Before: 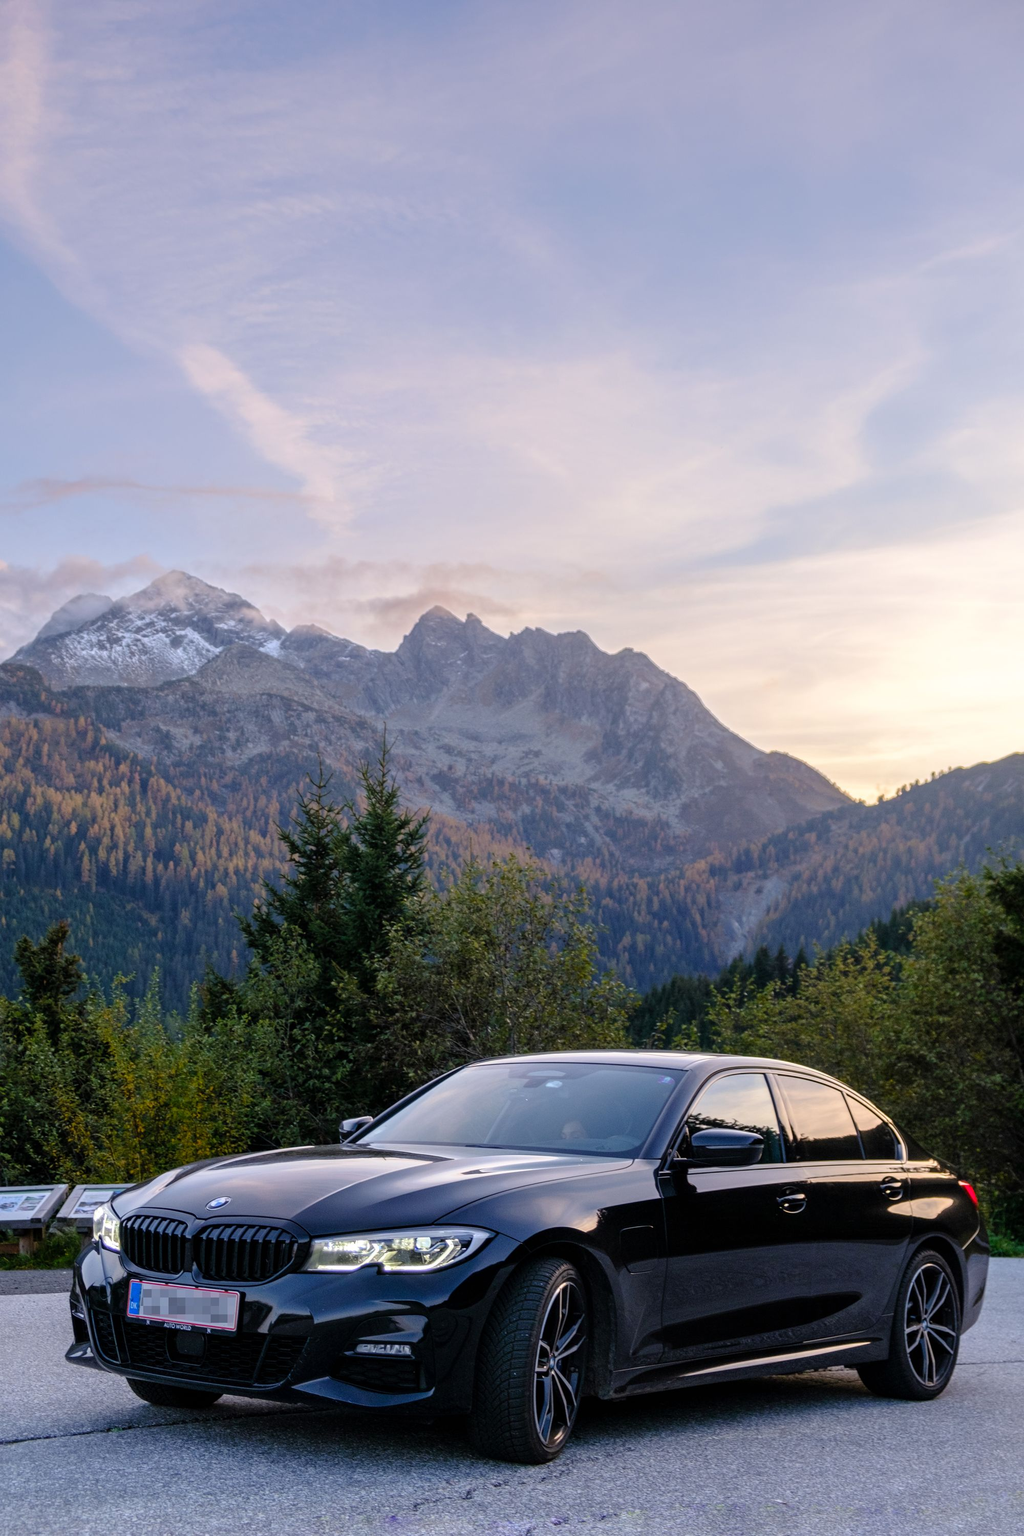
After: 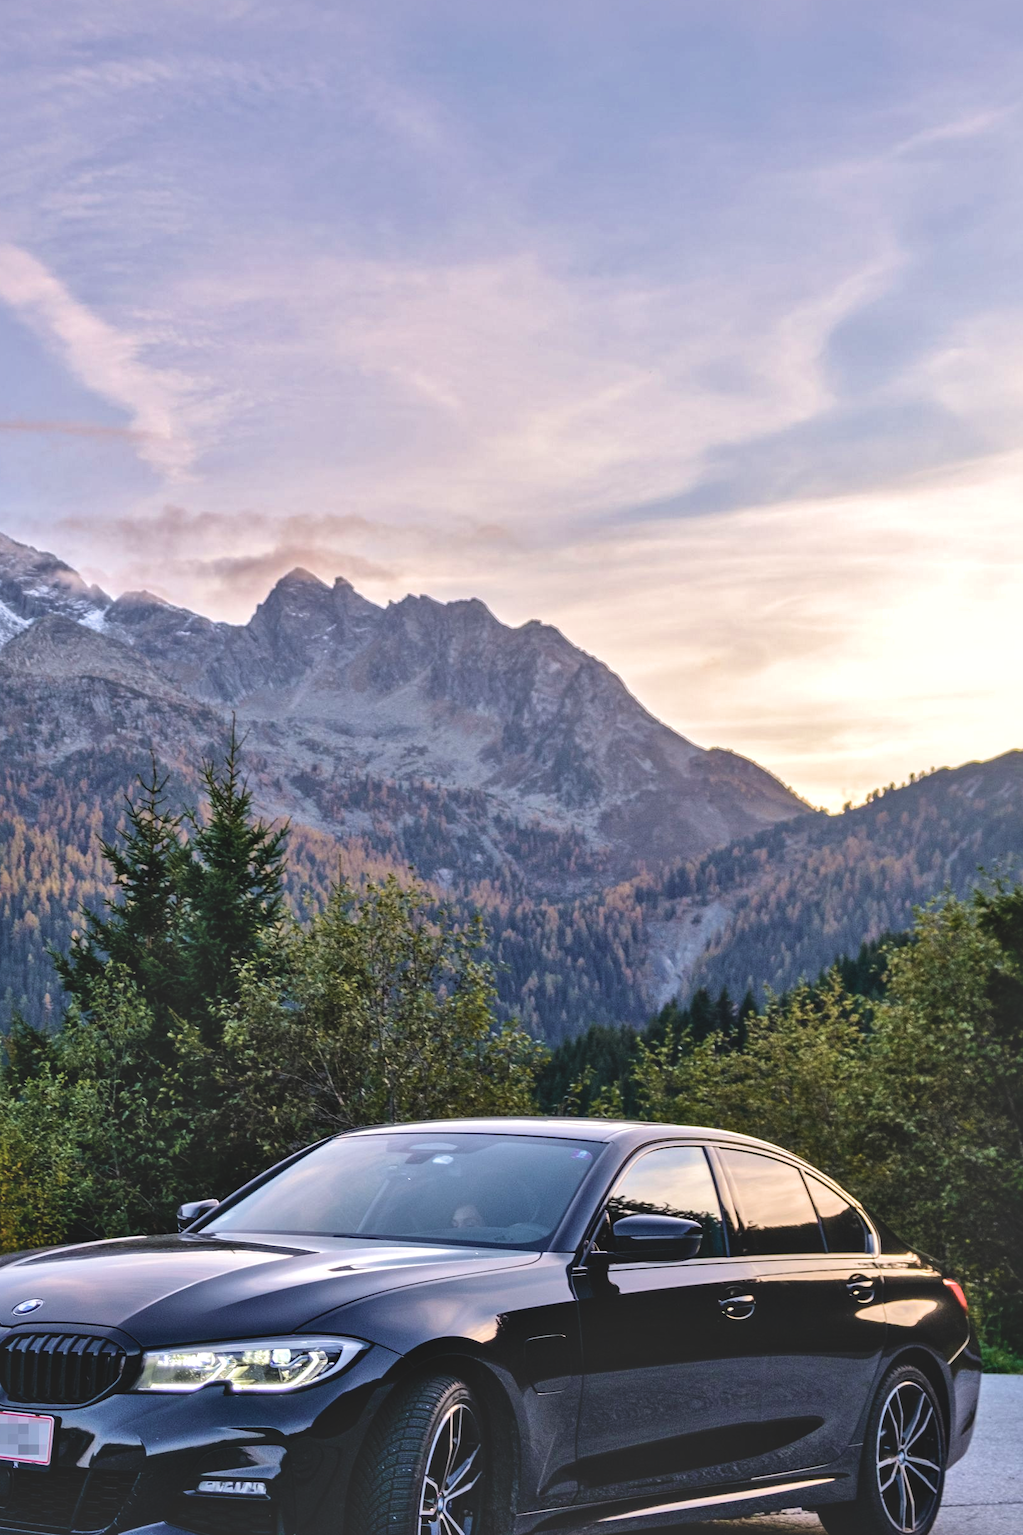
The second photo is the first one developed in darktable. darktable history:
tone equalizer: -8 EV -0.75 EV, -7 EV -0.7 EV, -6 EV -0.6 EV, -5 EV -0.4 EV, -3 EV 0.4 EV, -2 EV 0.6 EV, -1 EV 0.7 EV, +0 EV 0.75 EV, edges refinement/feathering 500, mask exposure compensation -1.57 EV, preserve details no
crop: left 19.159%, top 9.58%, bottom 9.58%
shadows and highlights: shadows 49, highlights -41, soften with gaussian
velvia: strength 74%
local contrast: mode bilateral grid, contrast 25, coarseness 47, detail 151%, midtone range 0.2
contrast brightness saturation: contrast -0.26, saturation -0.43
